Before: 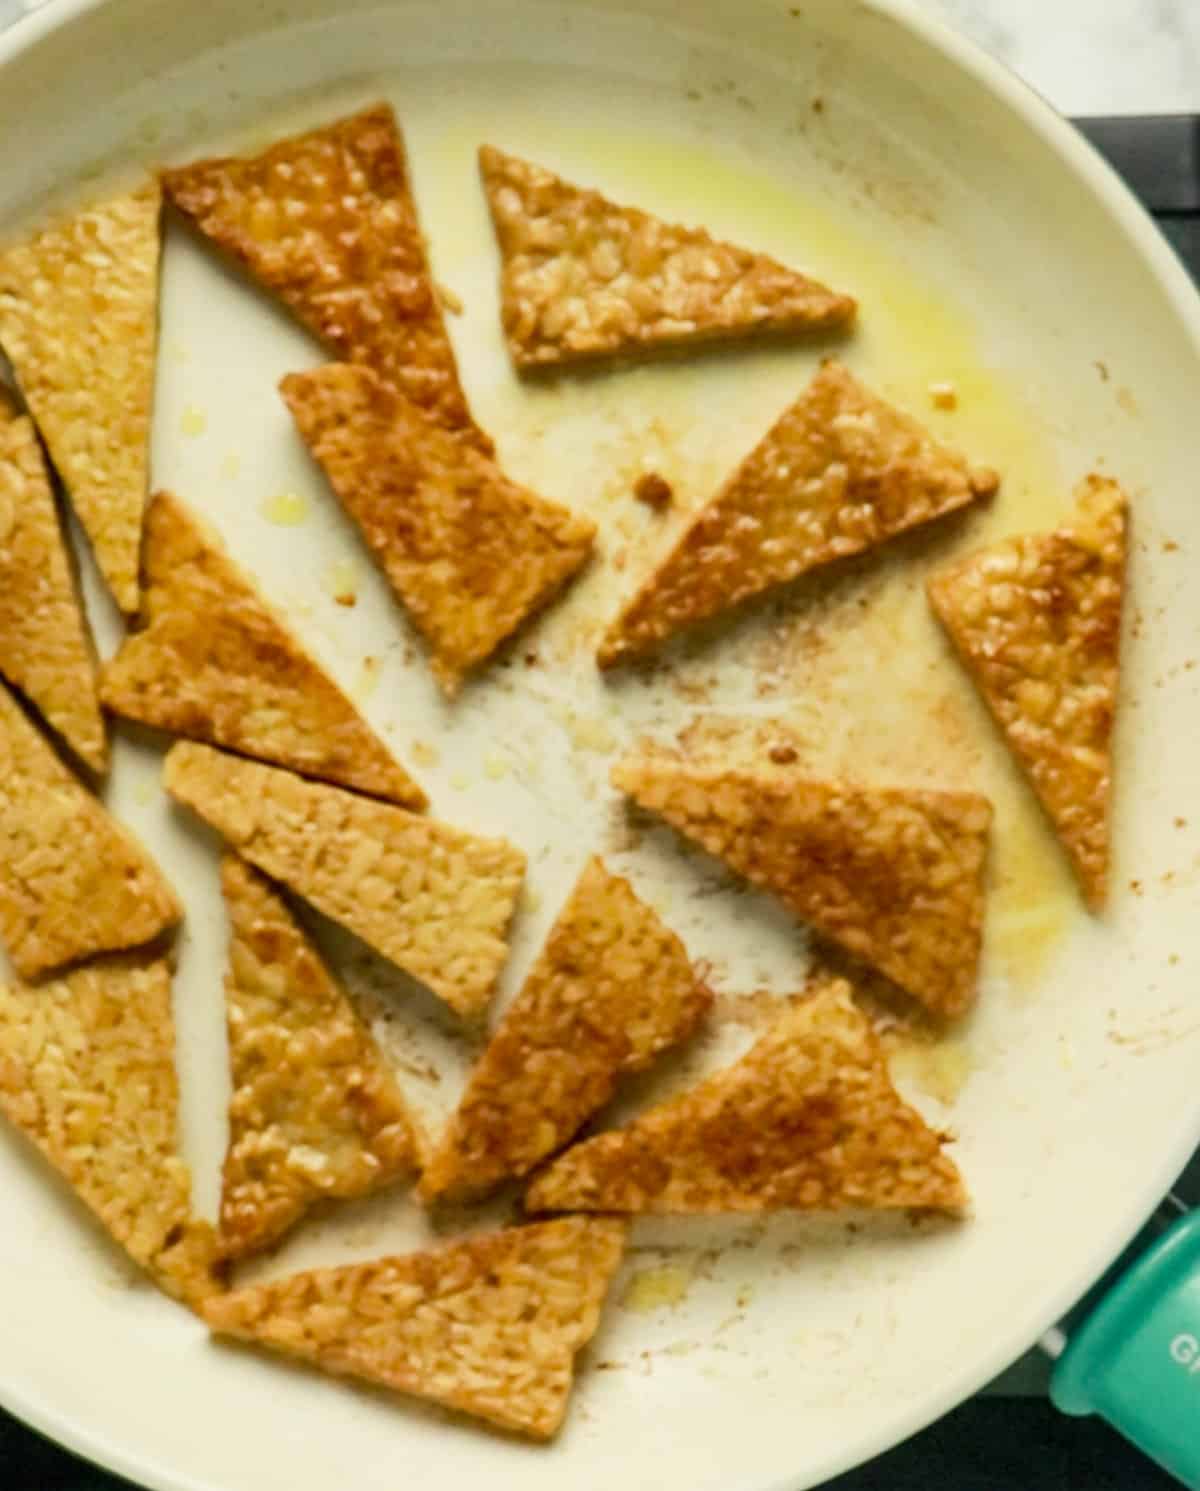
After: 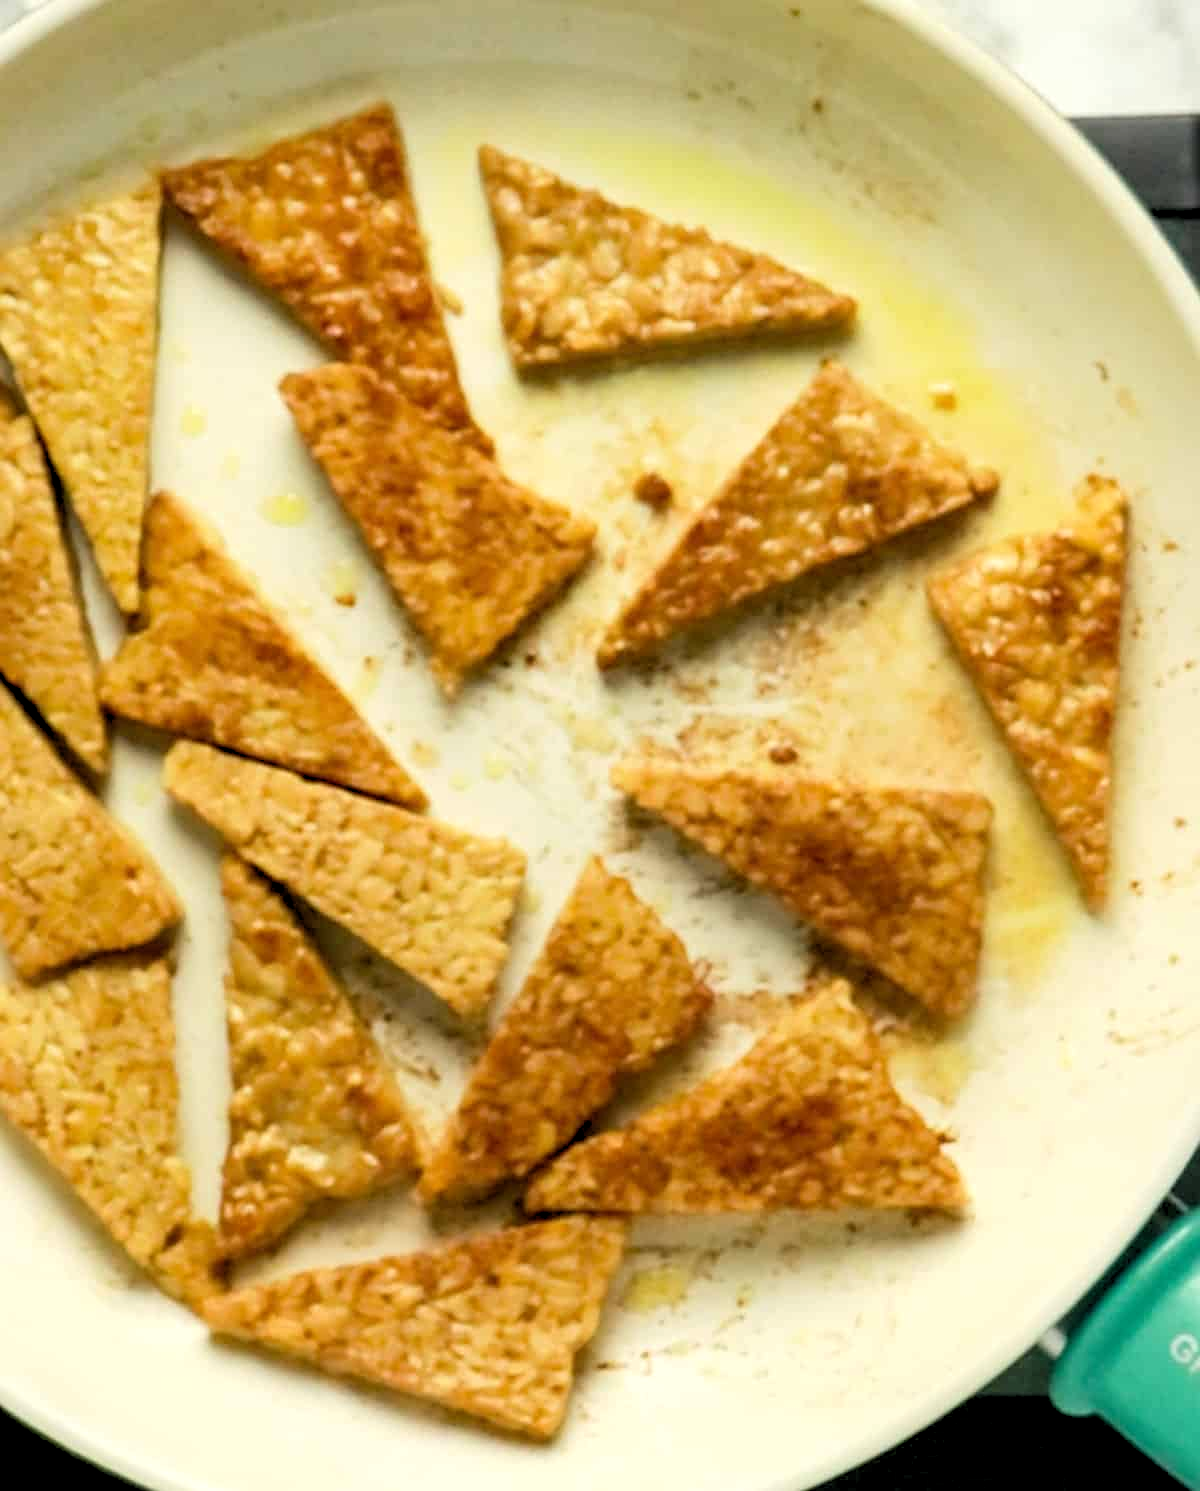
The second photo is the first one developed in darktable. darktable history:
rgb levels: levels [[0.01, 0.419, 0.839], [0, 0.5, 1], [0, 0.5, 1]]
sharpen: amount 0.2
